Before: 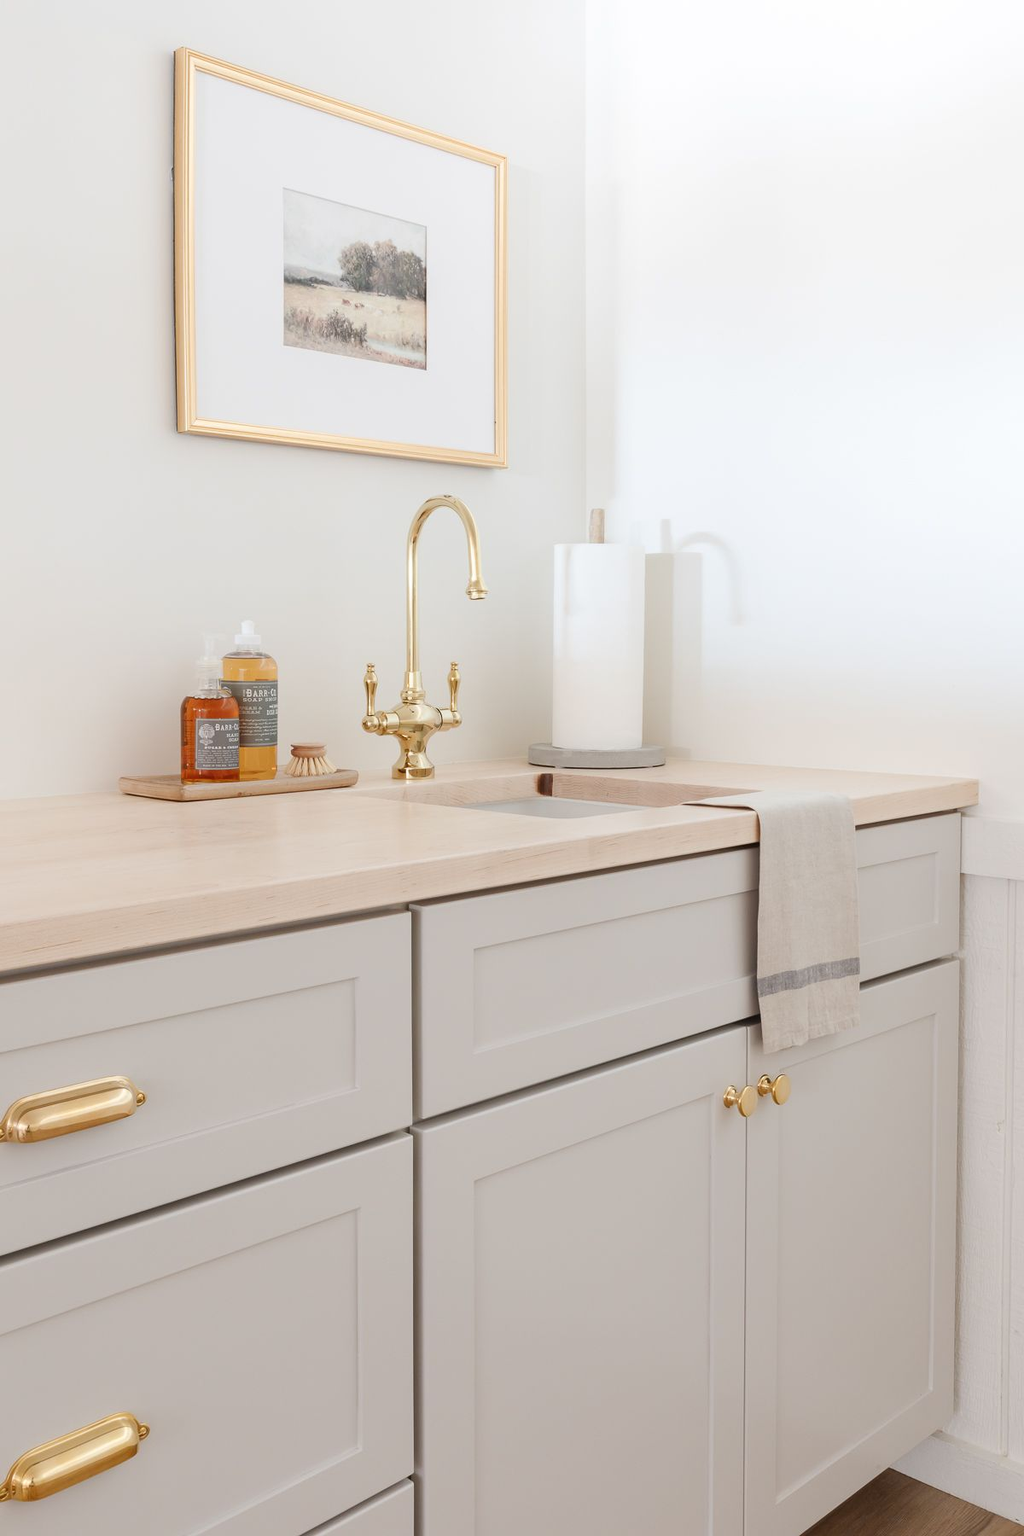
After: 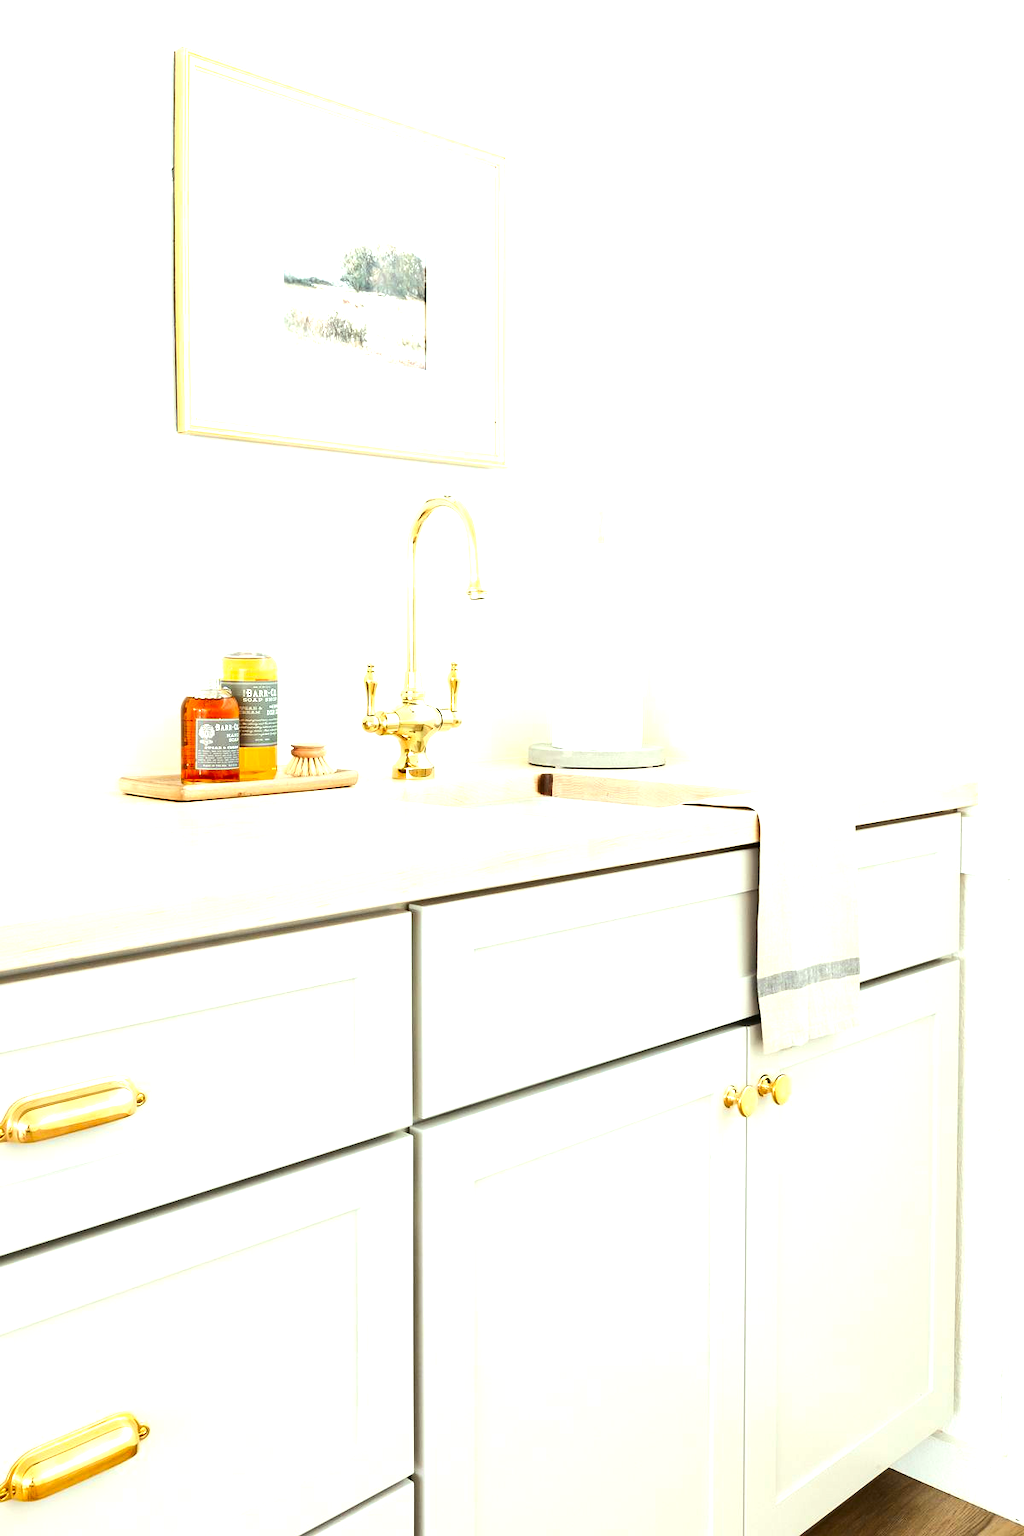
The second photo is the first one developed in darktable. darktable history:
tone equalizer: -8 EV -0.764 EV, -7 EV -0.734 EV, -6 EV -0.584 EV, -5 EV -0.417 EV, -3 EV 0.395 EV, -2 EV 0.6 EV, -1 EV 0.687 EV, +0 EV 0.777 EV, edges refinement/feathering 500, mask exposure compensation -1.57 EV, preserve details no
tone curve: curves: ch0 [(0, 0) (0.003, 0.019) (0.011, 0.019) (0.025, 0.022) (0.044, 0.026) (0.069, 0.032) (0.1, 0.052) (0.136, 0.081) (0.177, 0.123) (0.224, 0.17) (0.277, 0.219) (0.335, 0.276) (0.399, 0.344) (0.468, 0.421) (0.543, 0.508) (0.623, 0.604) (0.709, 0.705) (0.801, 0.797) (0.898, 0.894) (1, 1)], color space Lab, independent channels, preserve colors none
color correction: highlights a* -7.66, highlights b* 0.925, shadows a* -3.27, saturation 1.39
exposure: black level correction 0, exposure 0.704 EV, compensate highlight preservation false
